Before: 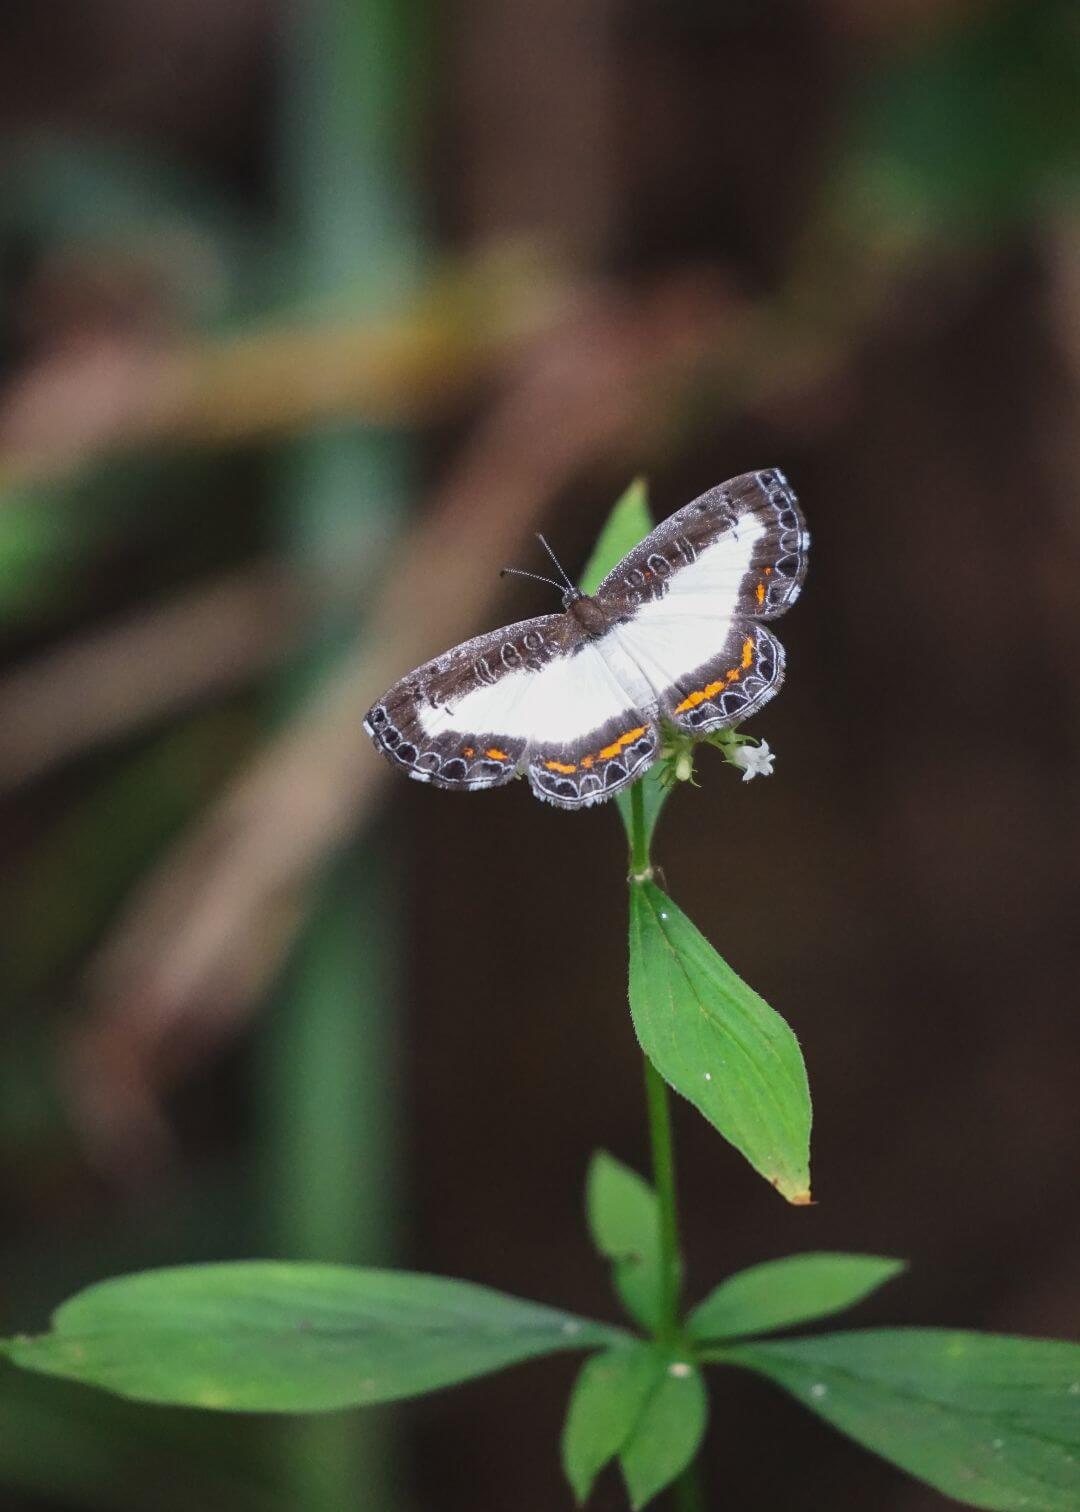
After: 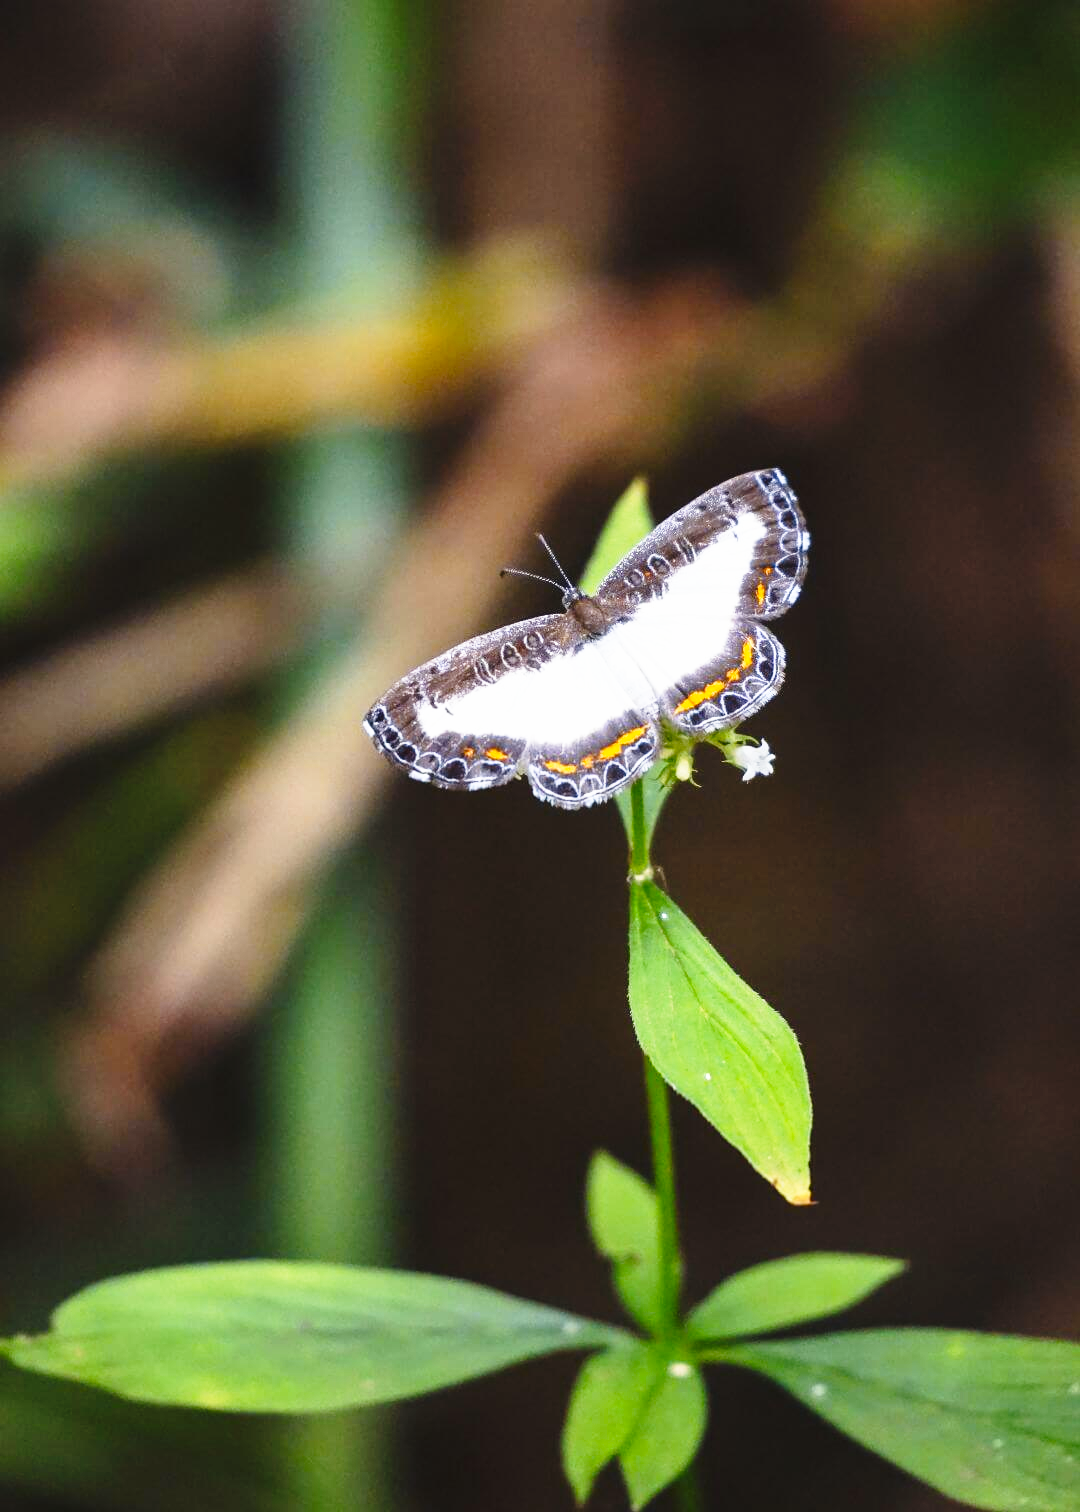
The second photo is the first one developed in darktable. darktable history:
color contrast: green-magenta contrast 0.85, blue-yellow contrast 1.25, unbound 0
base curve: curves: ch0 [(0, 0) (0.026, 0.03) (0.109, 0.232) (0.351, 0.748) (0.669, 0.968) (1, 1)], preserve colors none
